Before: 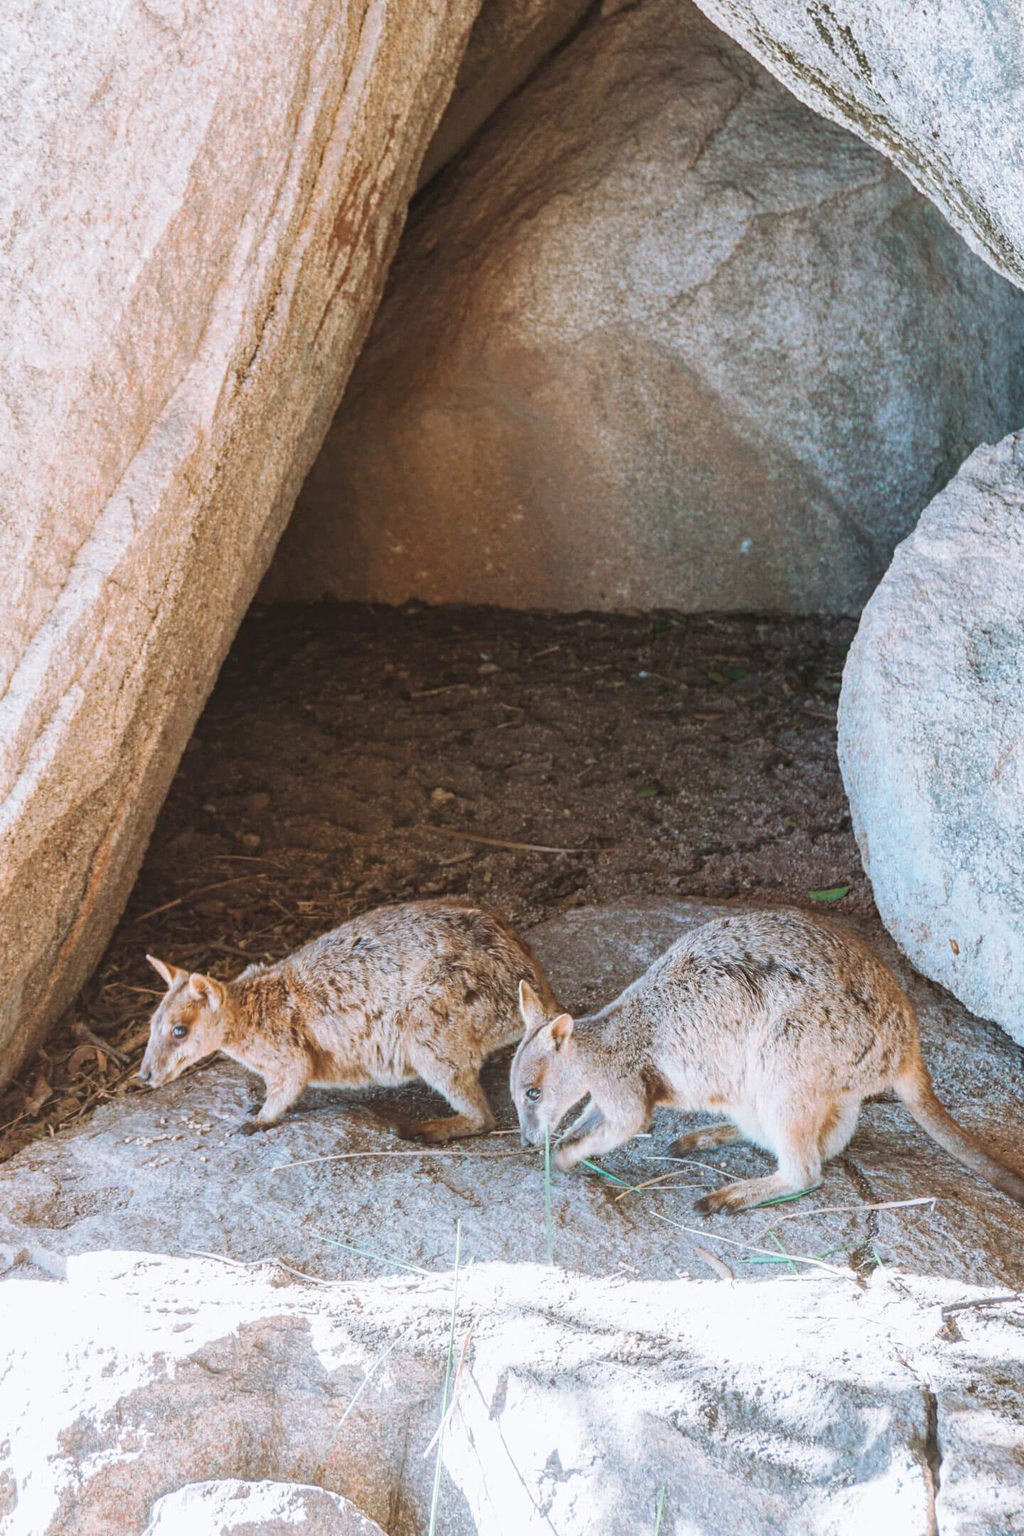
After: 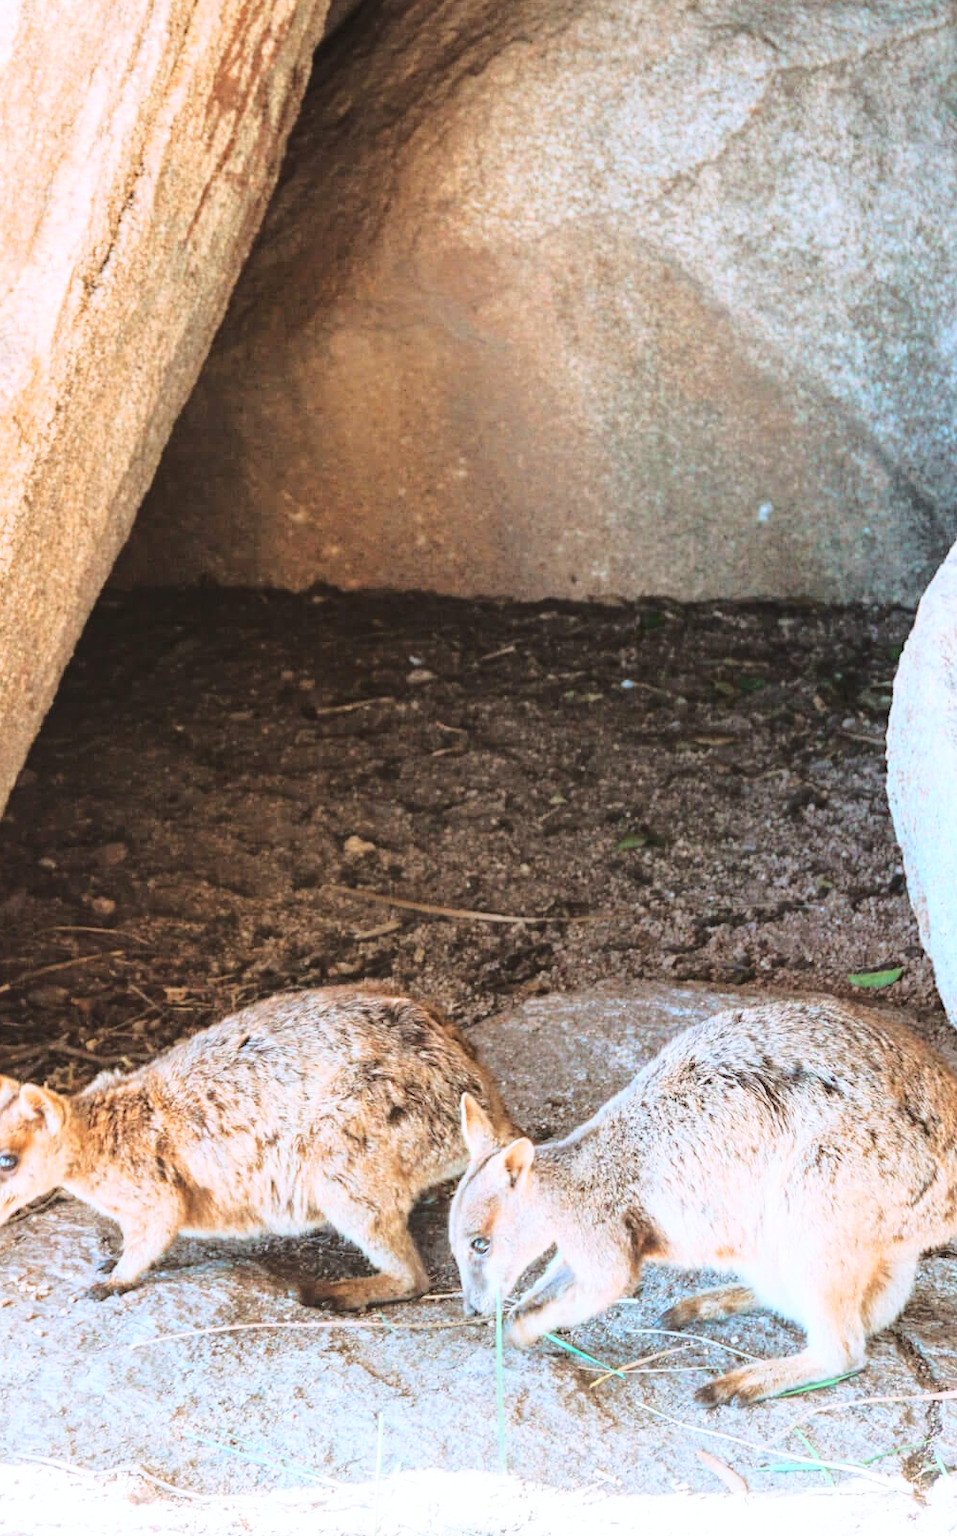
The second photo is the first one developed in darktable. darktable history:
base curve: curves: ch0 [(0, 0) (0.032, 0.037) (0.105, 0.228) (0.435, 0.76) (0.856, 0.983) (1, 1)]
crop and rotate: left 17.046%, top 10.659%, right 12.989%, bottom 14.553%
